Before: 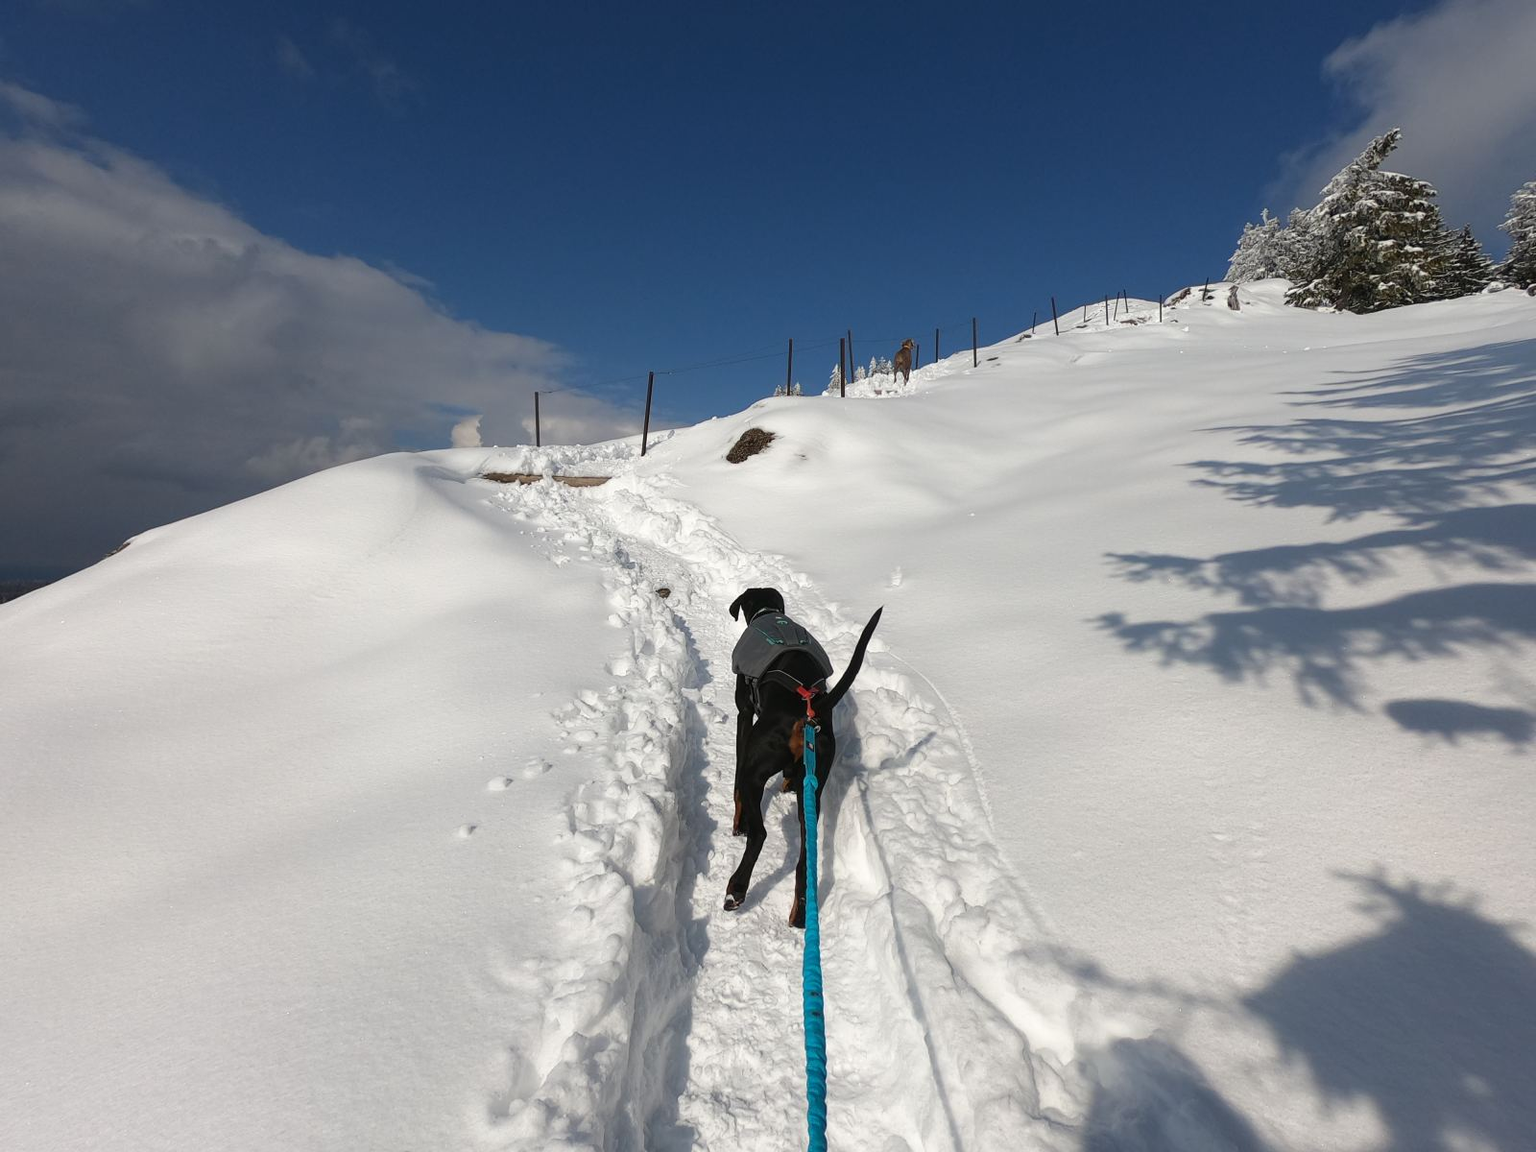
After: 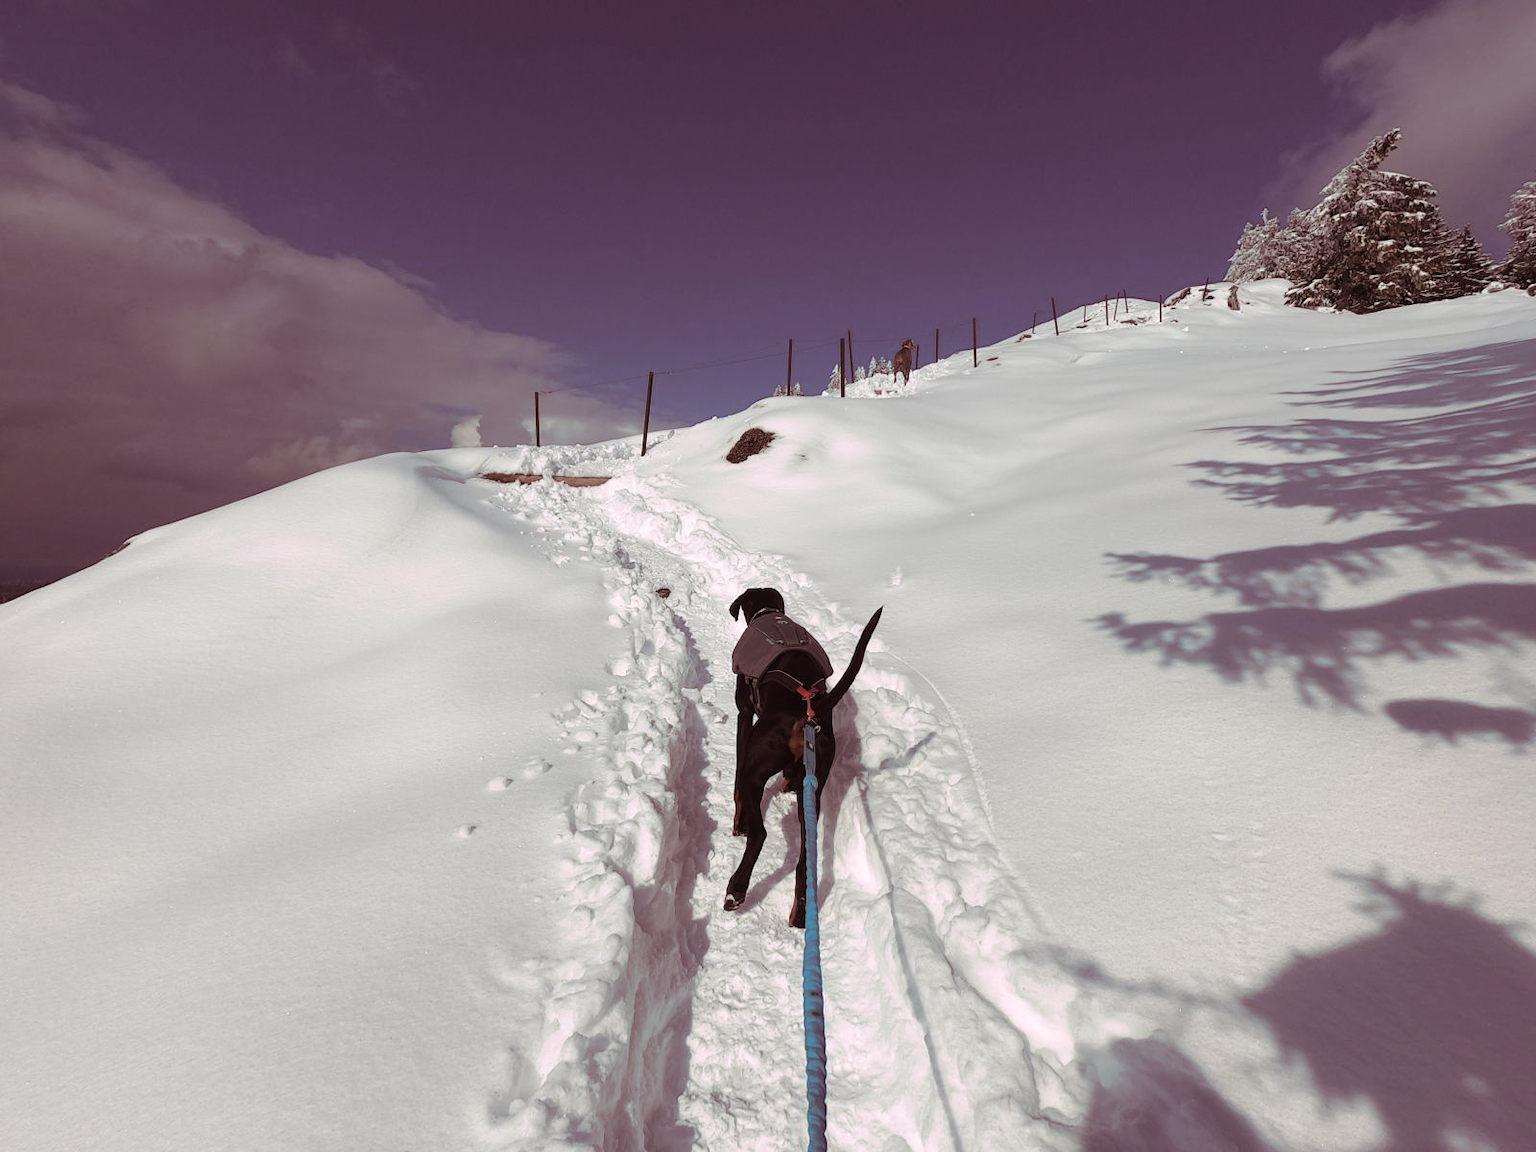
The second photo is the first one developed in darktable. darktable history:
split-toning: highlights › hue 298.8°, highlights › saturation 0.73, compress 41.76%
color calibration: illuminant same as pipeline (D50), x 0.346, y 0.359, temperature 5002.42 K
